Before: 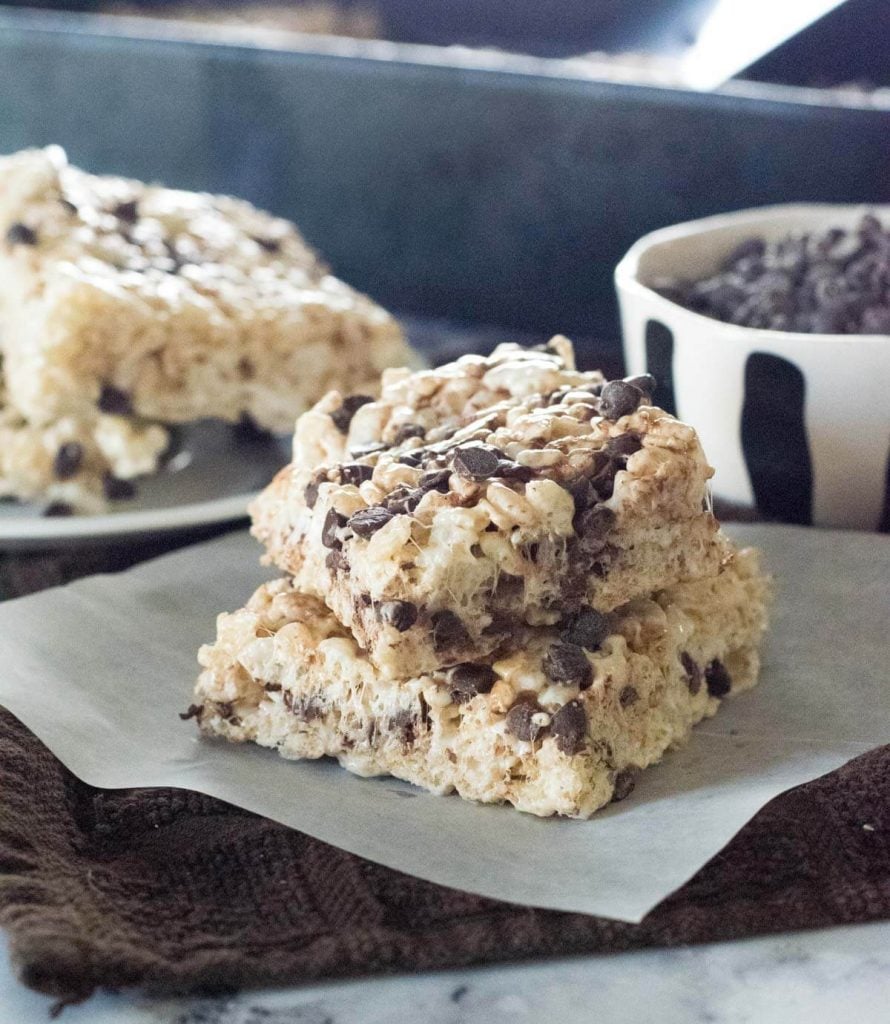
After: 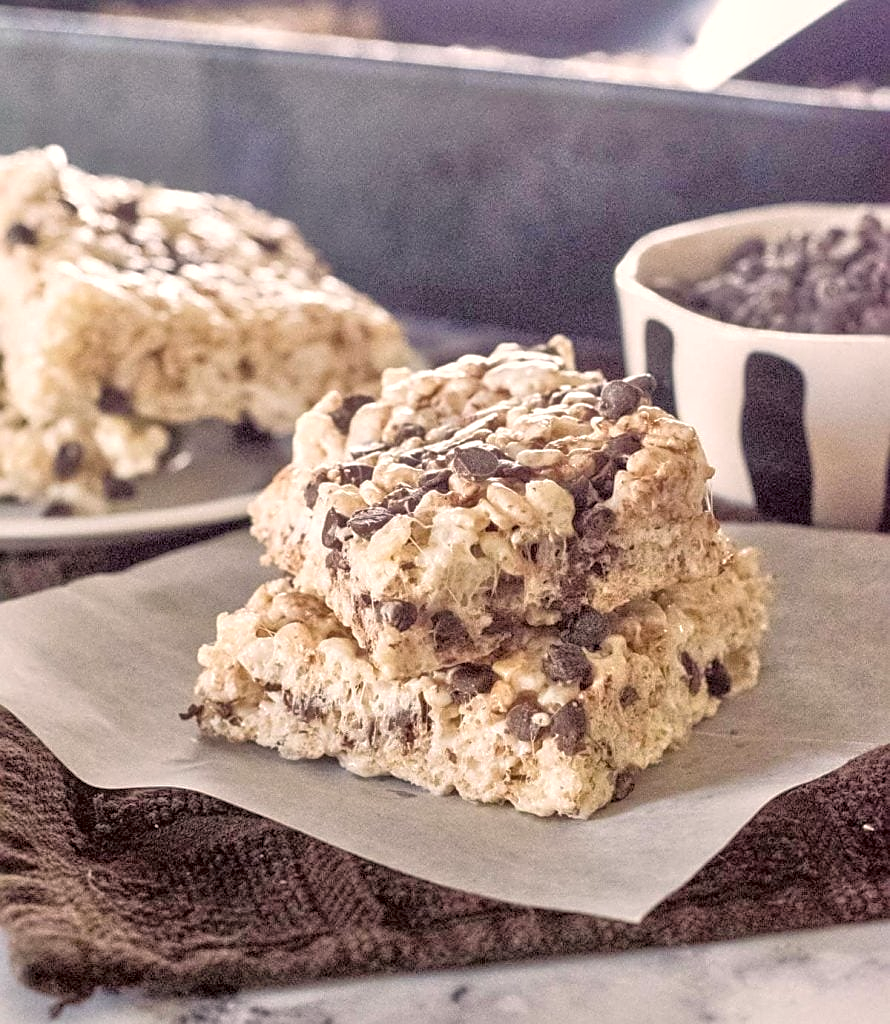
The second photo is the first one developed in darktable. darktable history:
local contrast: on, module defaults
sharpen: on, module defaults
tone equalizer: -7 EV 0.15 EV, -6 EV 0.6 EV, -5 EV 1.15 EV, -4 EV 1.33 EV, -3 EV 1.15 EV, -2 EV 0.6 EV, -1 EV 0.15 EV, mask exposure compensation -0.5 EV
color correction: highlights a* 10.21, highlights b* 9.79, shadows a* 8.61, shadows b* 7.88, saturation 0.8
